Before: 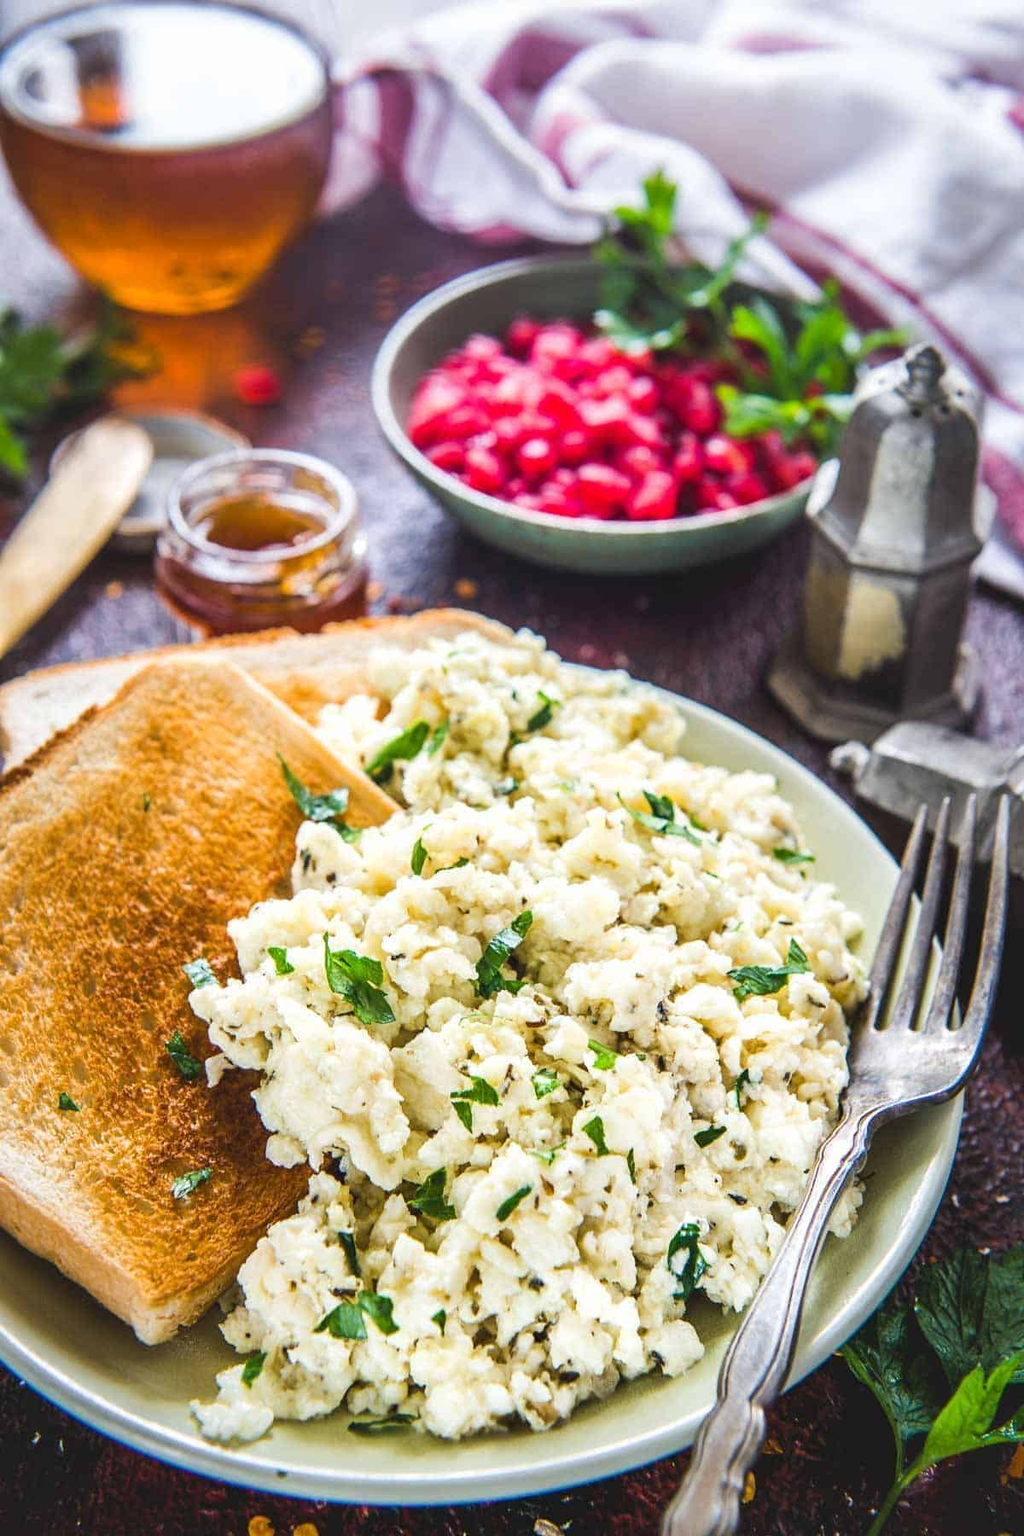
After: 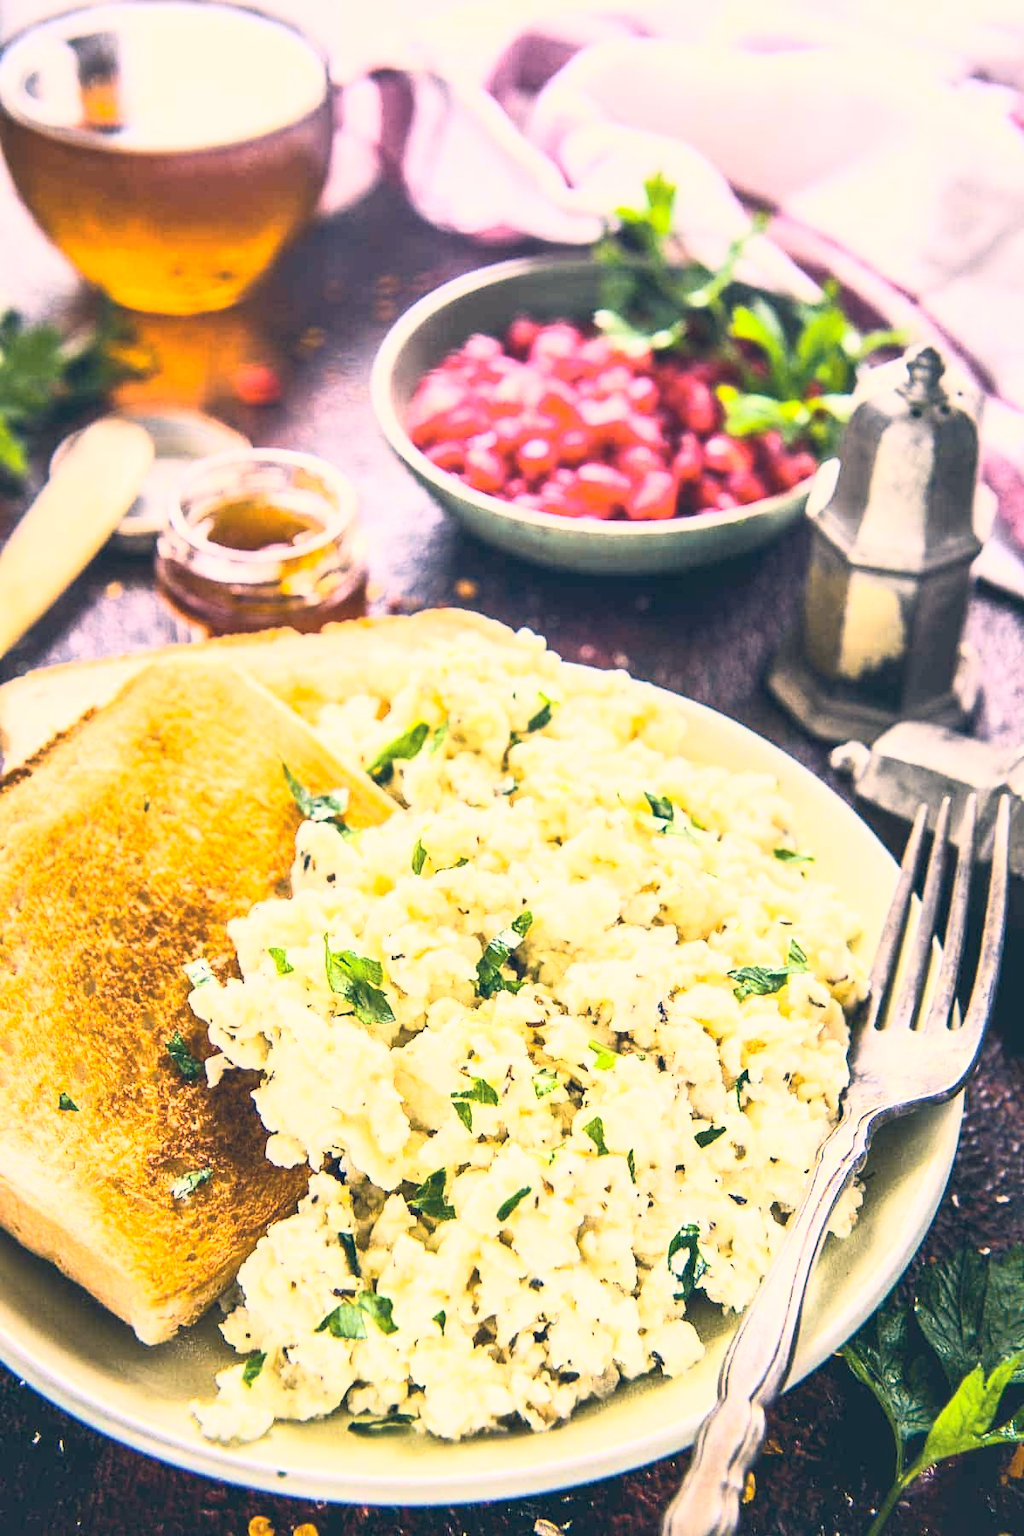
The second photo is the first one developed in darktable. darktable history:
contrast brightness saturation: contrast 0.43, brightness 0.56, saturation -0.19
color balance: contrast 6.48%, output saturation 113.3%
color correction: highlights a* 10.32, highlights b* 14.66, shadows a* -9.59, shadows b* -15.02
